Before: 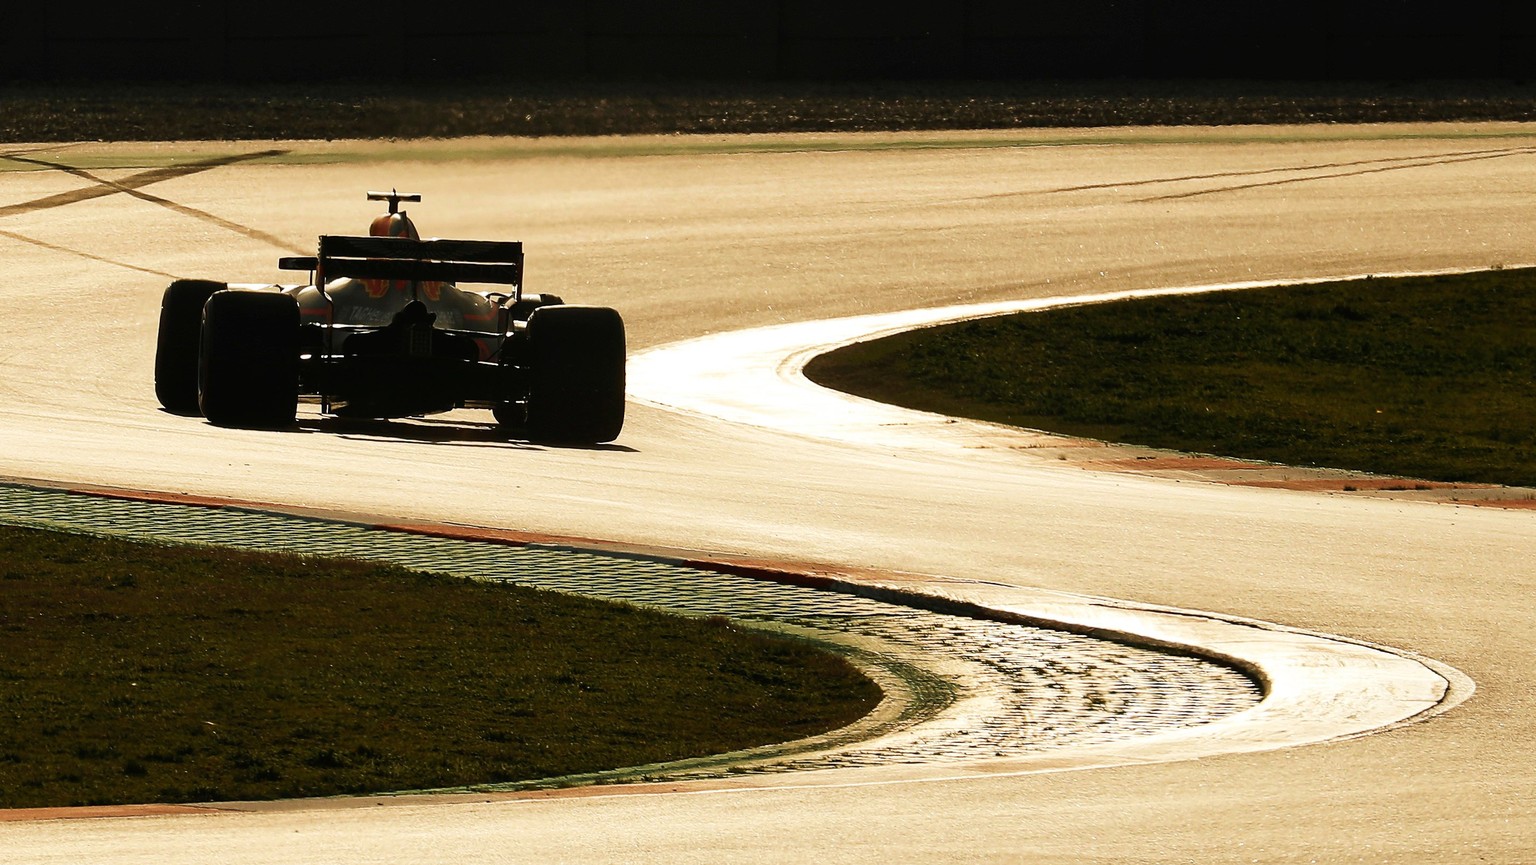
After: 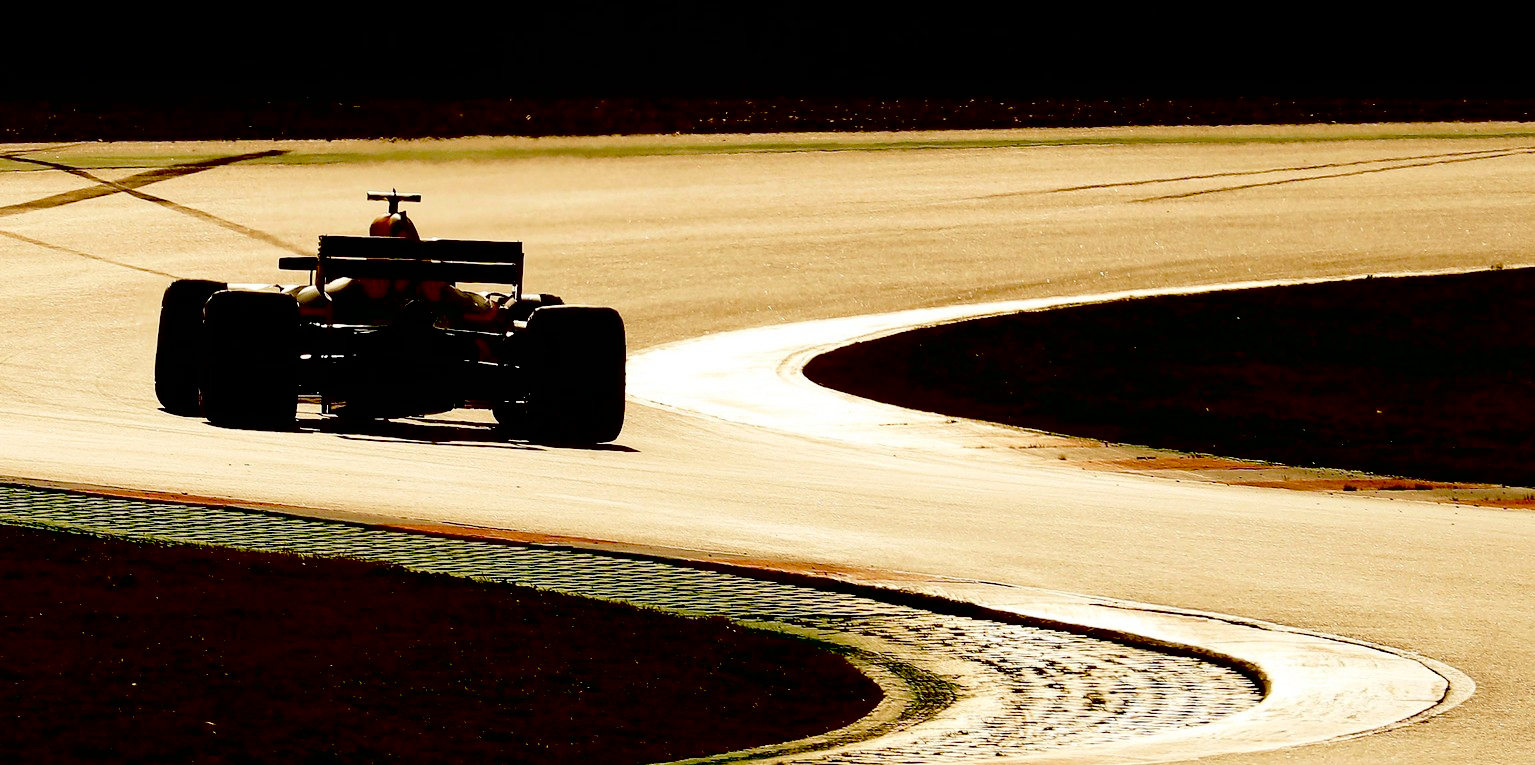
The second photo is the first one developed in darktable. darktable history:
crop and rotate: top 0%, bottom 11.543%
exposure: black level correction 0.058, compensate highlight preservation false
contrast brightness saturation: brightness 0.119
